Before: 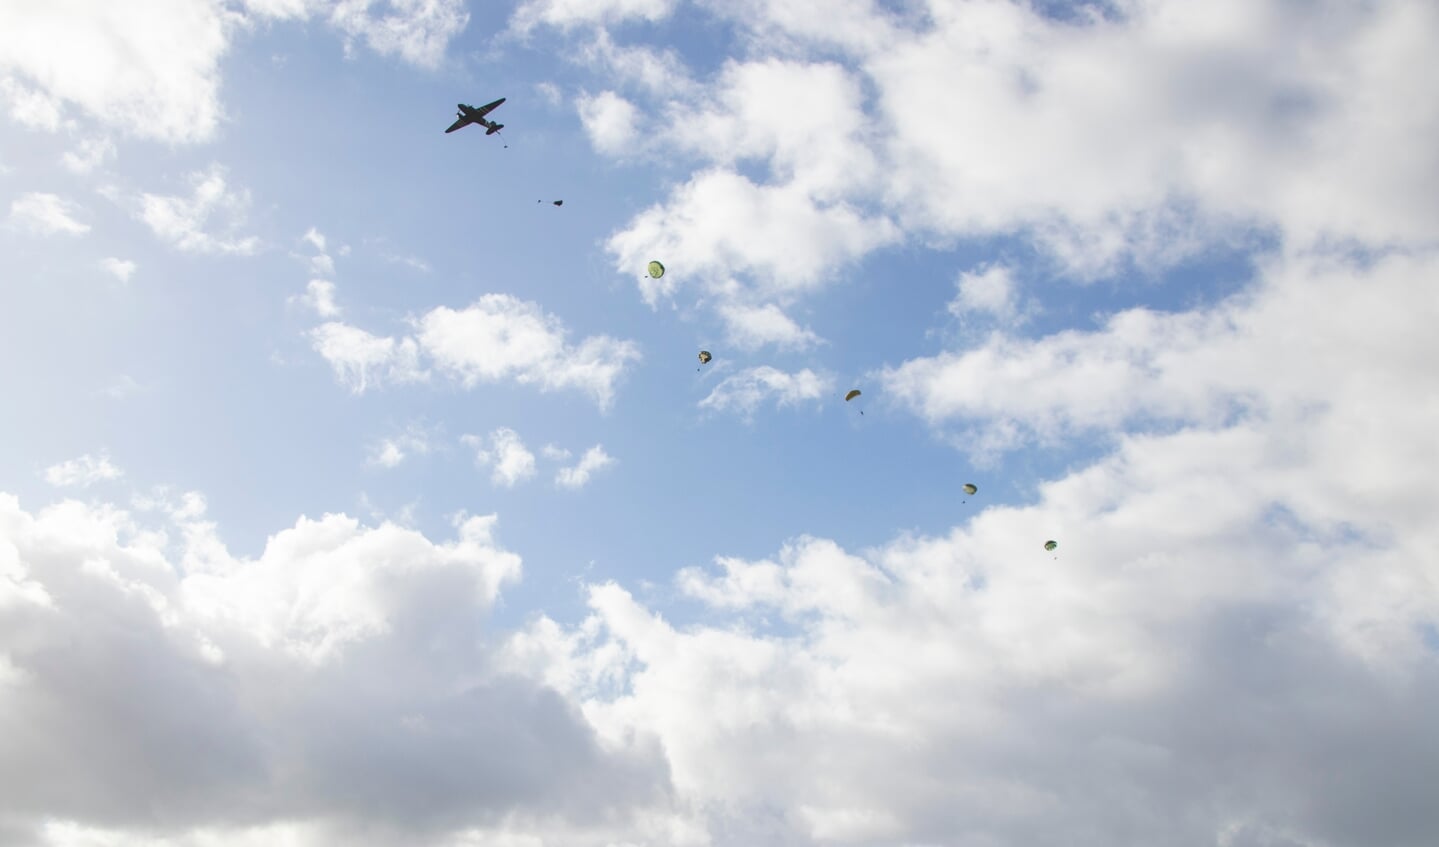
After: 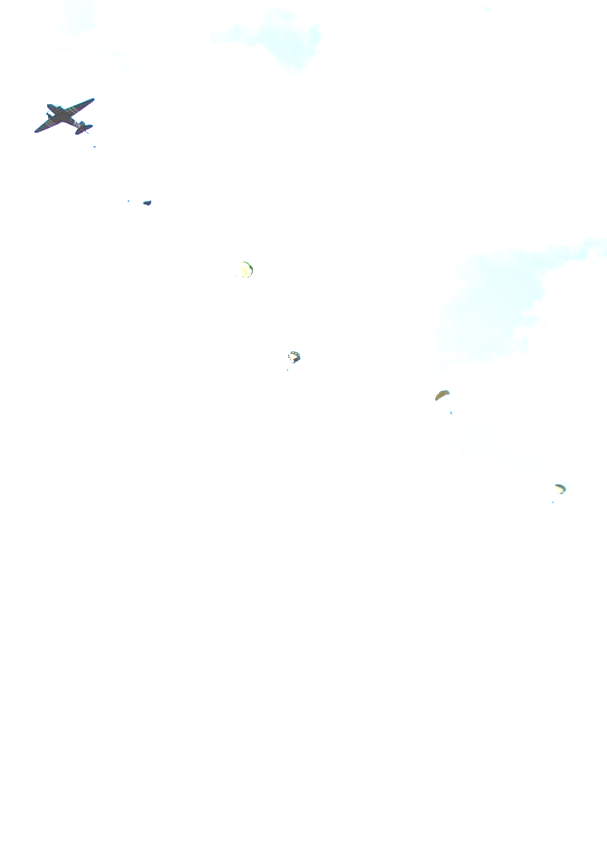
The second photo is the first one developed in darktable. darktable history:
exposure: exposure 2.04 EV, compensate highlight preservation false
crop: left 28.583%, right 29.231%
